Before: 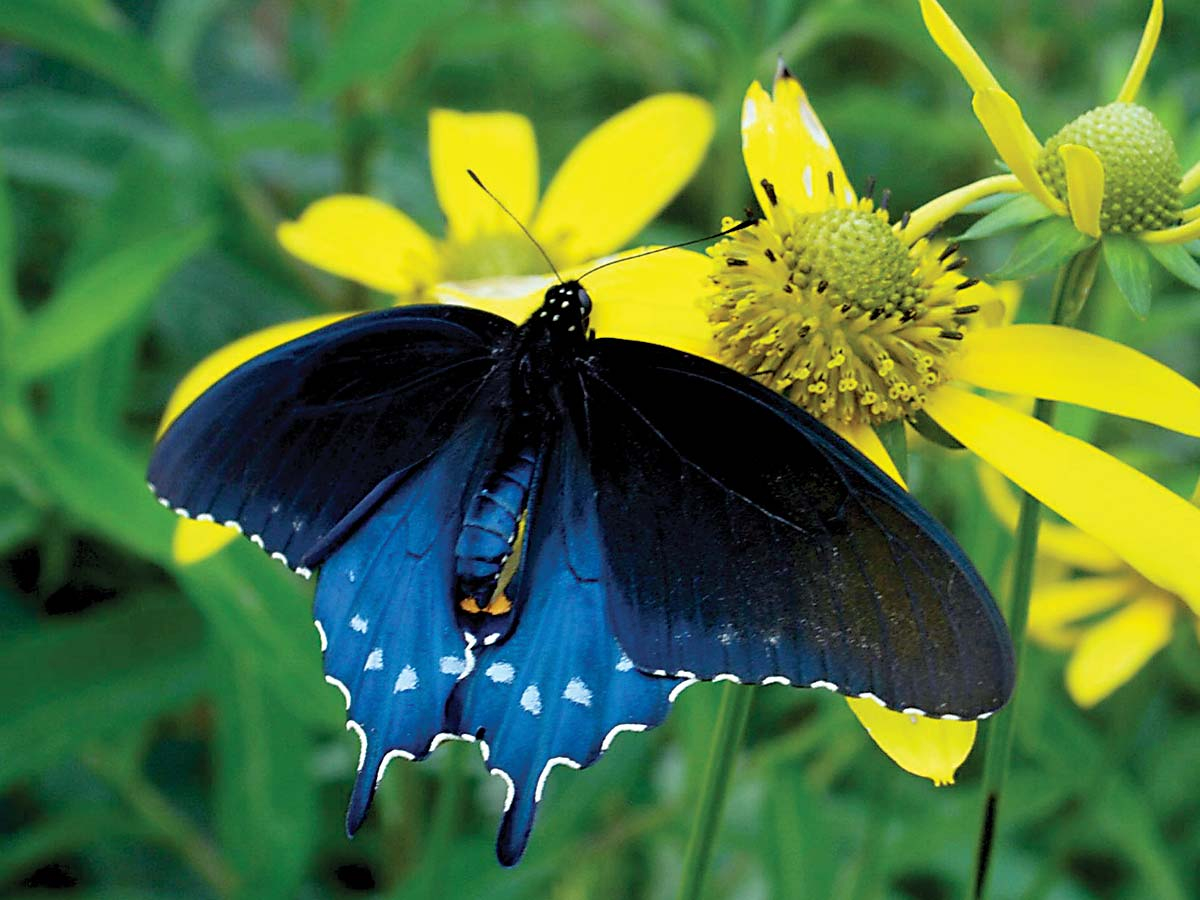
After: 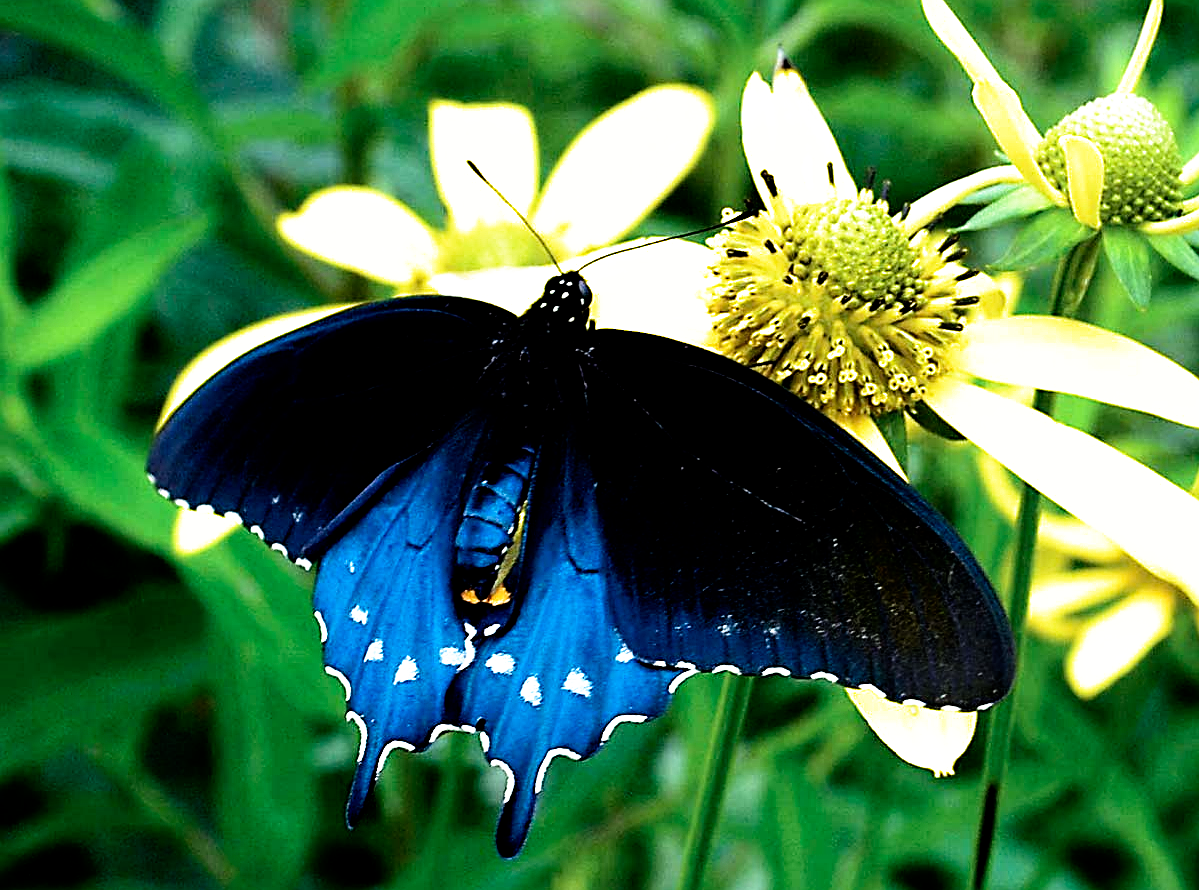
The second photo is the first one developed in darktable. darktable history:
tone equalizer: -8 EV -0.75 EV, -7 EV -0.7 EV, -6 EV -0.6 EV, -5 EV -0.4 EV, -3 EV 0.4 EV, -2 EV 0.6 EV, -1 EV 0.7 EV, +0 EV 0.75 EV, edges refinement/feathering 500, mask exposure compensation -1.57 EV, preserve details no
filmic rgb: black relative exposure -8.7 EV, white relative exposure 2.7 EV, threshold 3 EV, target black luminance 0%, hardness 6.25, latitude 76.53%, contrast 1.326, shadows ↔ highlights balance -0.349%, preserve chrominance no, color science v4 (2020), enable highlight reconstruction true
sharpen: on, module defaults
crop: top 1.049%, right 0.001%
